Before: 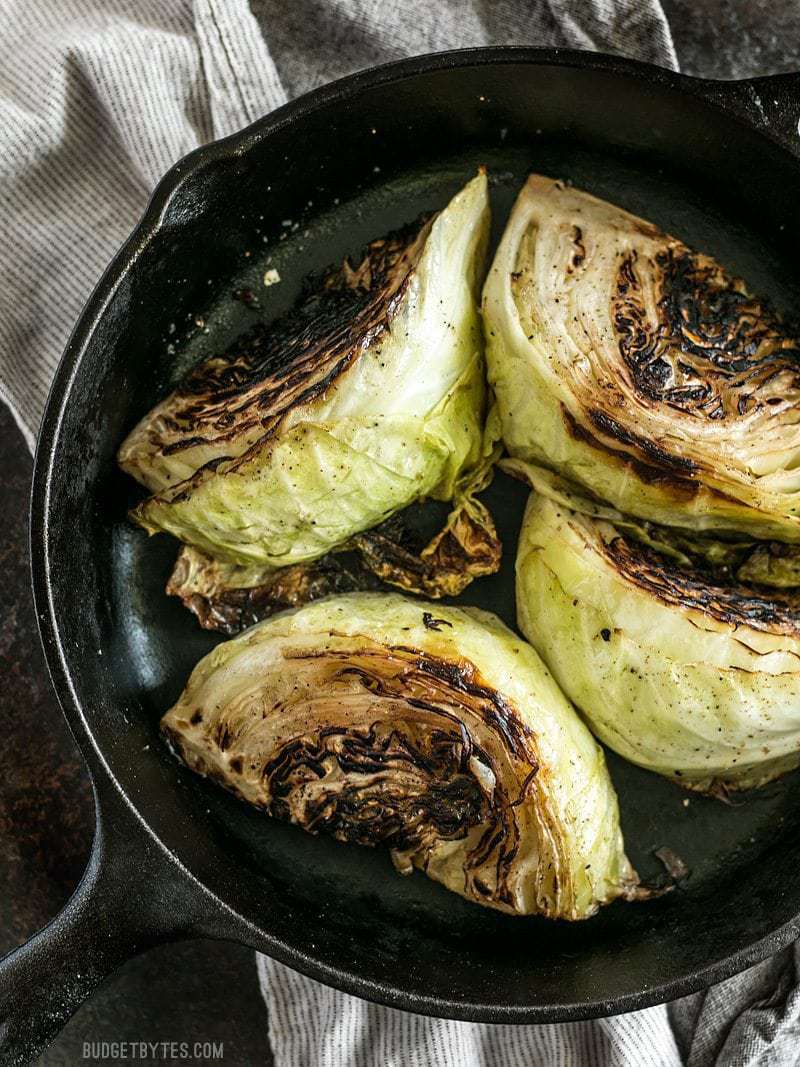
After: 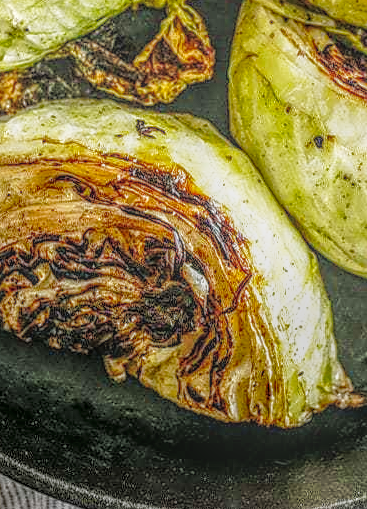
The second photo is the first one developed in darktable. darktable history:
shadows and highlights: on, module defaults
sharpen: radius 1.496, amount 0.407, threshold 1.313
local contrast: highlights 2%, shadows 4%, detail 201%, midtone range 0.244
base curve: curves: ch0 [(0, 0) (0.032, 0.037) (0.105, 0.228) (0.435, 0.76) (0.856, 0.983) (1, 1)], preserve colors none
crop: left 35.893%, top 46.238%, right 18.108%, bottom 6.014%
